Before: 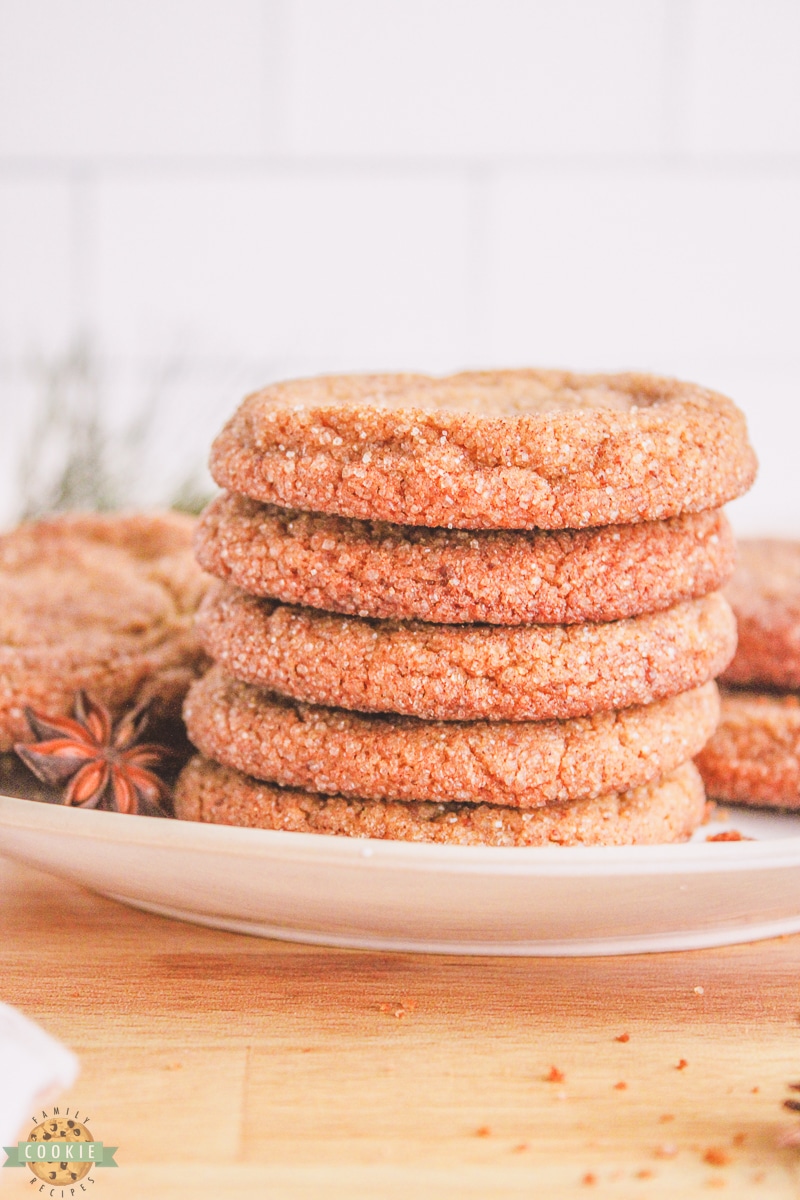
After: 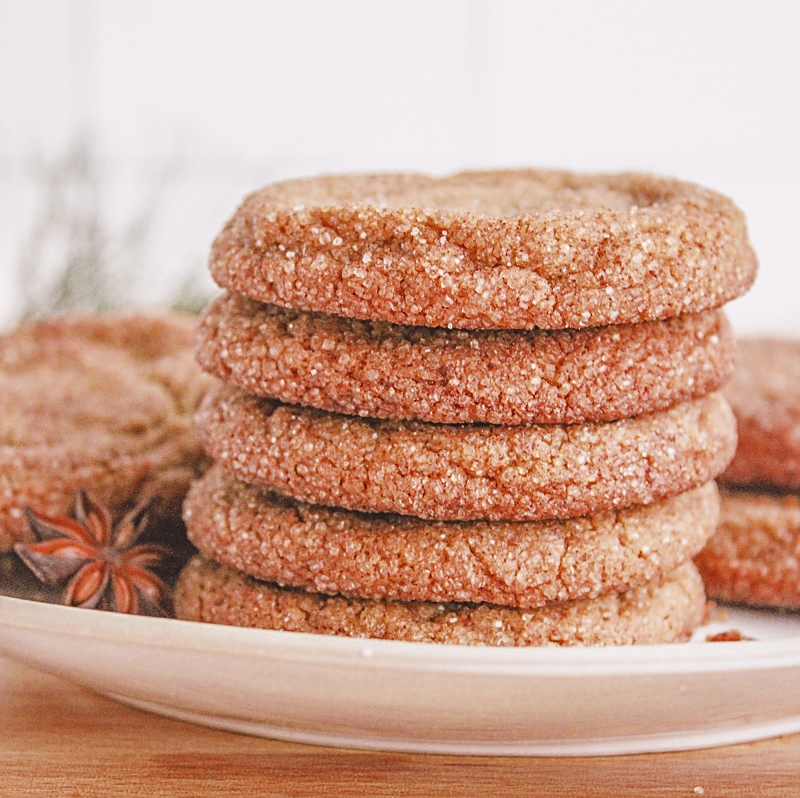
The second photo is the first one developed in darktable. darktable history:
white balance: emerald 1
sharpen: amount 0.478
crop: top 16.727%, bottom 16.727%
color zones: curves: ch0 [(0, 0.5) (0.125, 0.4) (0.25, 0.5) (0.375, 0.4) (0.5, 0.4) (0.625, 0.6) (0.75, 0.6) (0.875, 0.5)]; ch1 [(0, 0.35) (0.125, 0.45) (0.25, 0.35) (0.375, 0.35) (0.5, 0.35) (0.625, 0.35) (0.75, 0.45) (0.875, 0.35)]; ch2 [(0, 0.6) (0.125, 0.5) (0.25, 0.5) (0.375, 0.6) (0.5, 0.6) (0.625, 0.5) (0.75, 0.5) (0.875, 0.5)]
